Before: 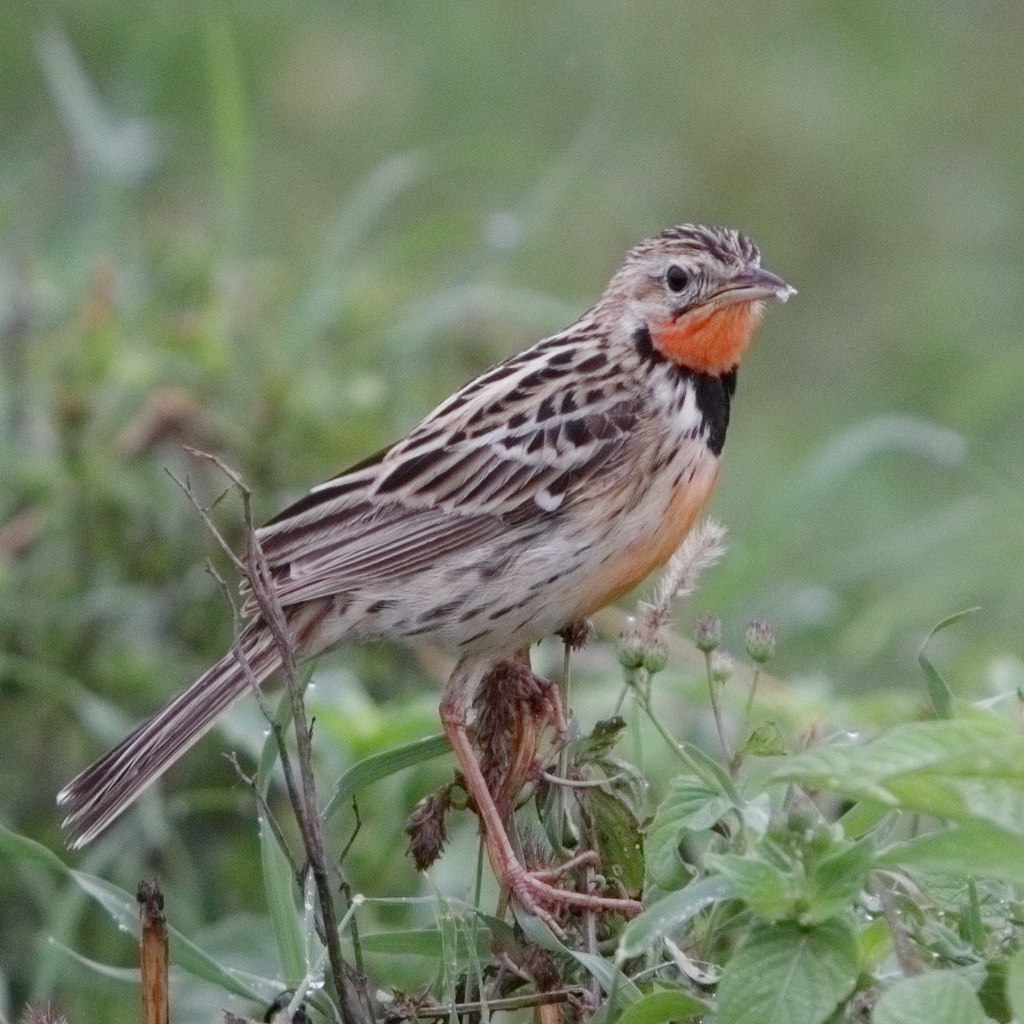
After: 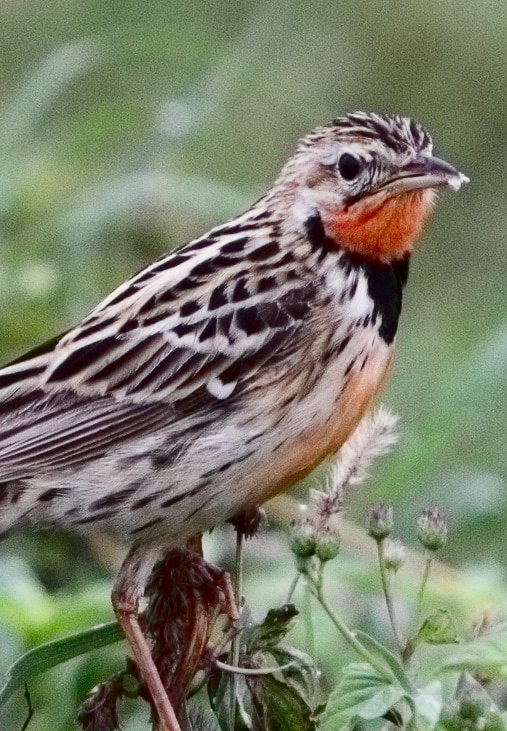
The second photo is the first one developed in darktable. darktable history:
contrast brightness saturation: contrast 0.32, brightness -0.08, saturation 0.17
crop: left 32.075%, top 10.976%, right 18.355%, bottom 17.596%
